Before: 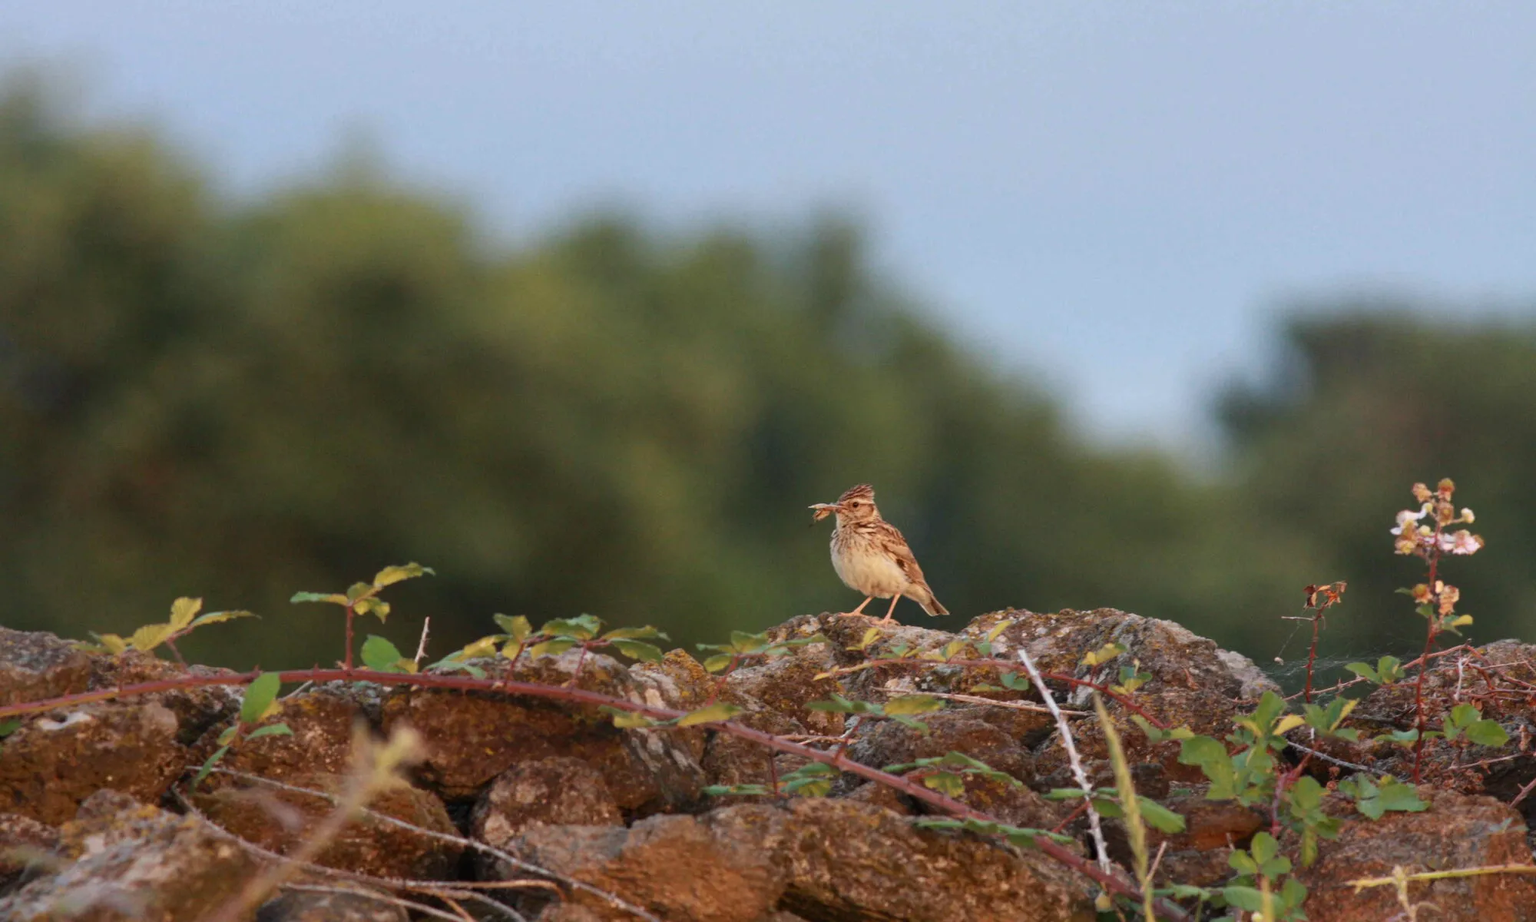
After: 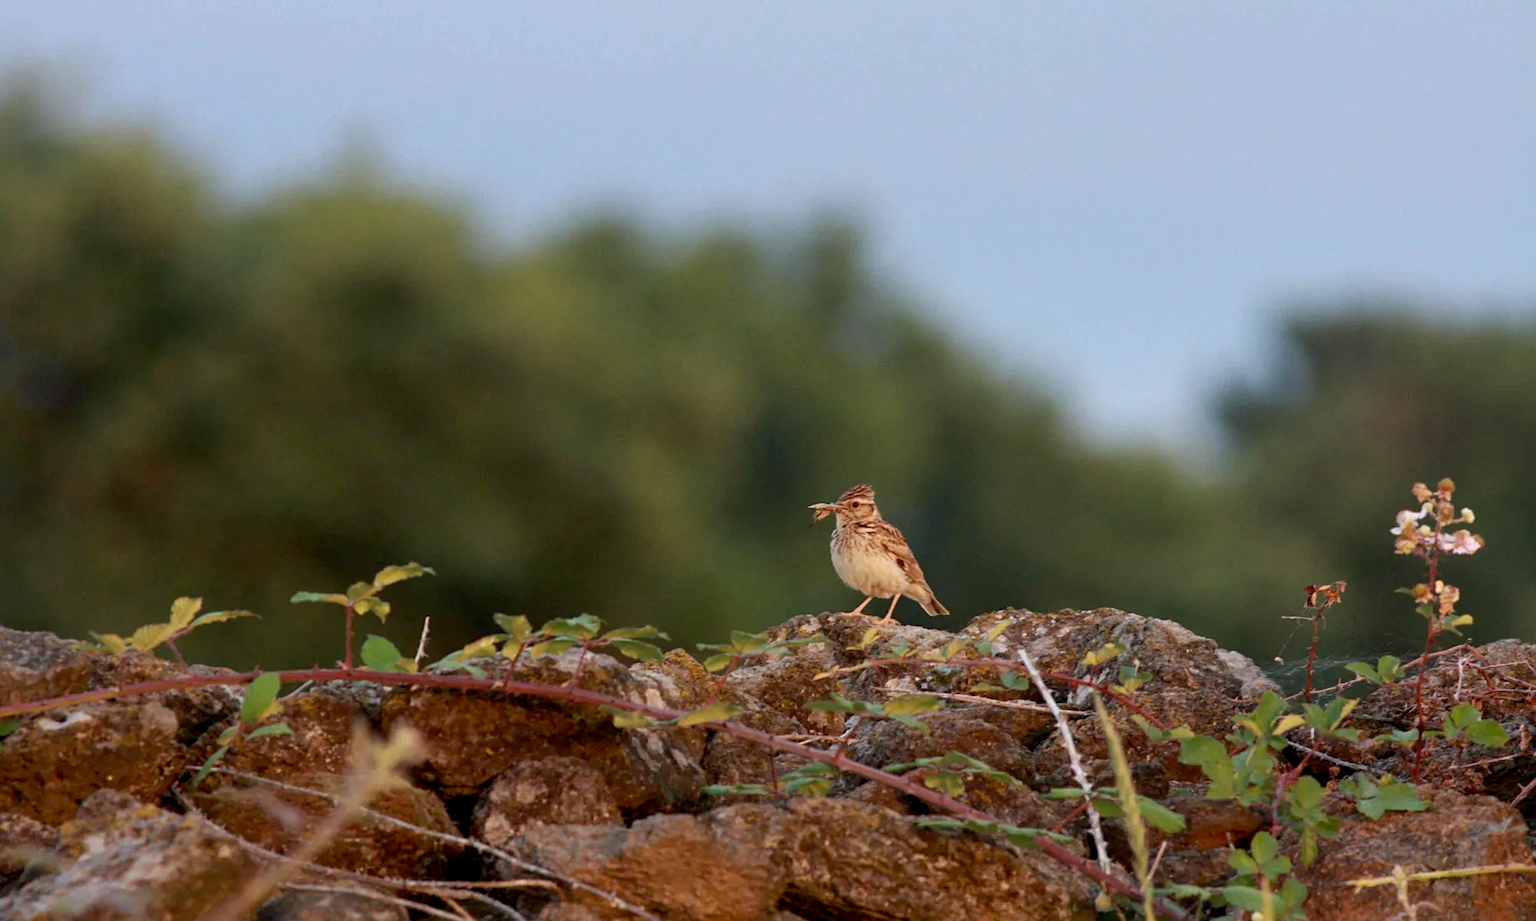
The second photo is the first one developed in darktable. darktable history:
sharpen: amount 0.2
exposure: black level correction 0.009, compensate highlight preservation false
